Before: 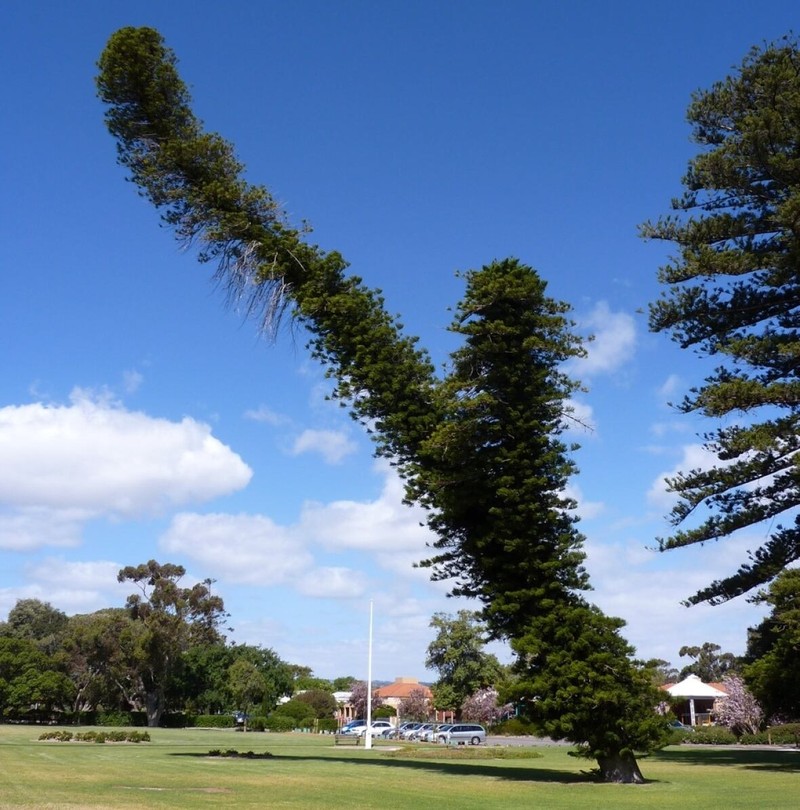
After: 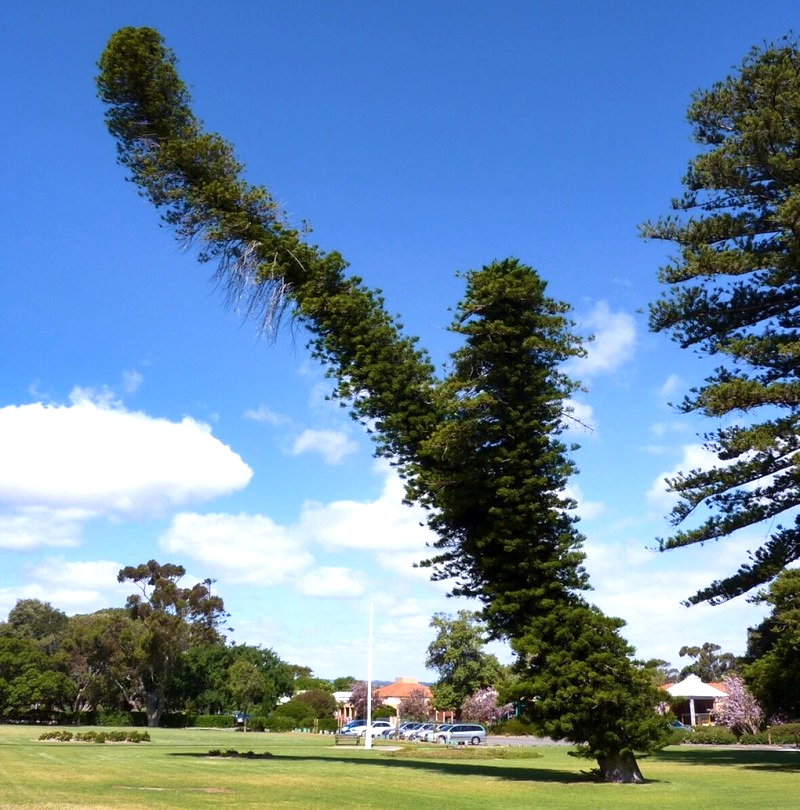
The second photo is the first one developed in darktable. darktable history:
shadows and highlights: soften with gaussian
rgb levels: preserve colors max RGB
velvia: on, module defaults
exposure: black level correction 0.001, exposure 0.5 EV, compensate exposure bias true, compensate highlight preservation false
